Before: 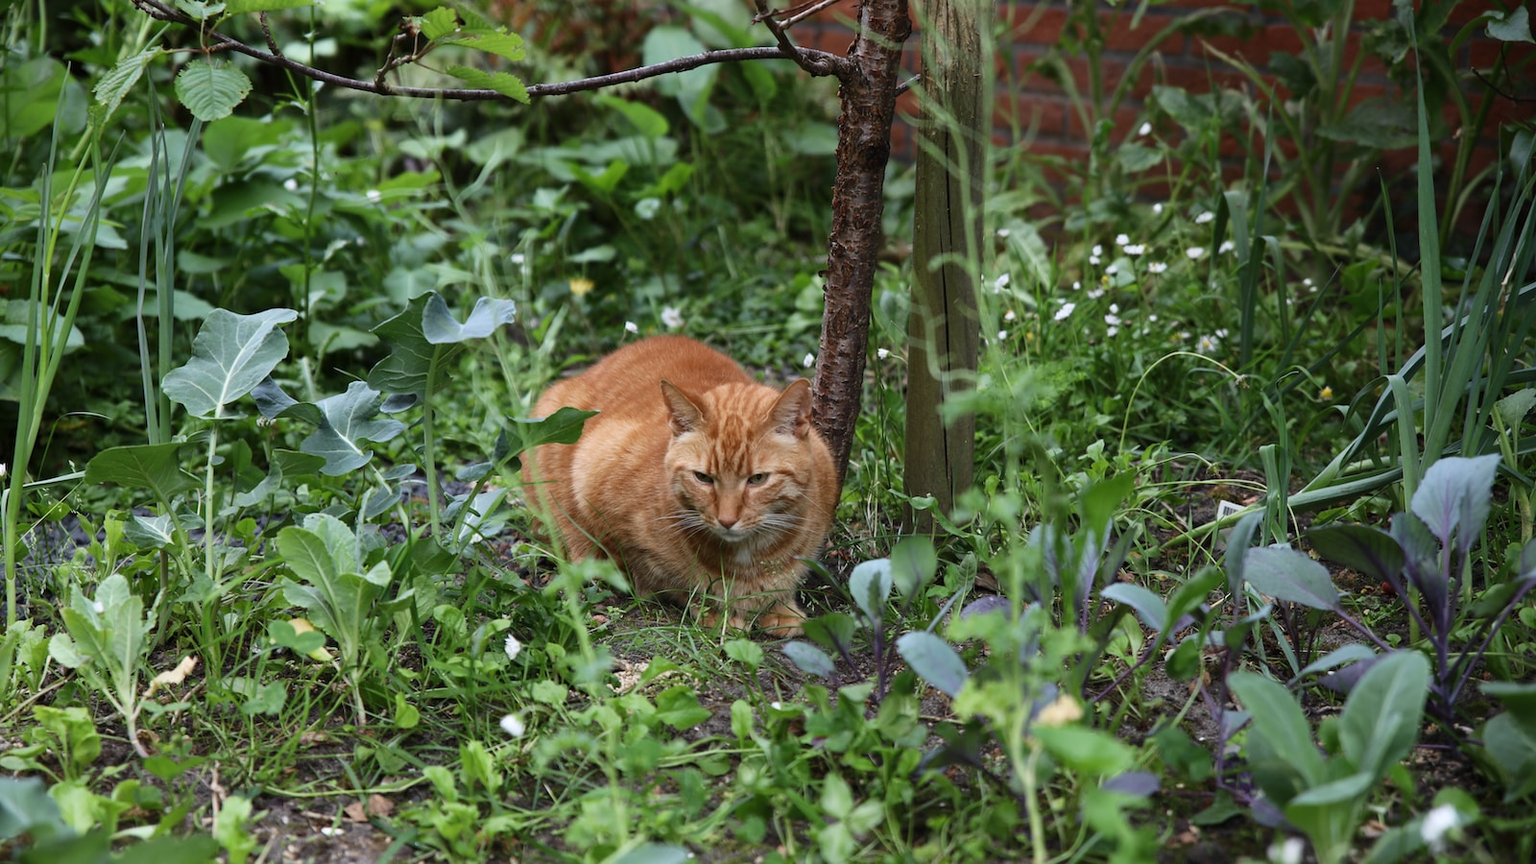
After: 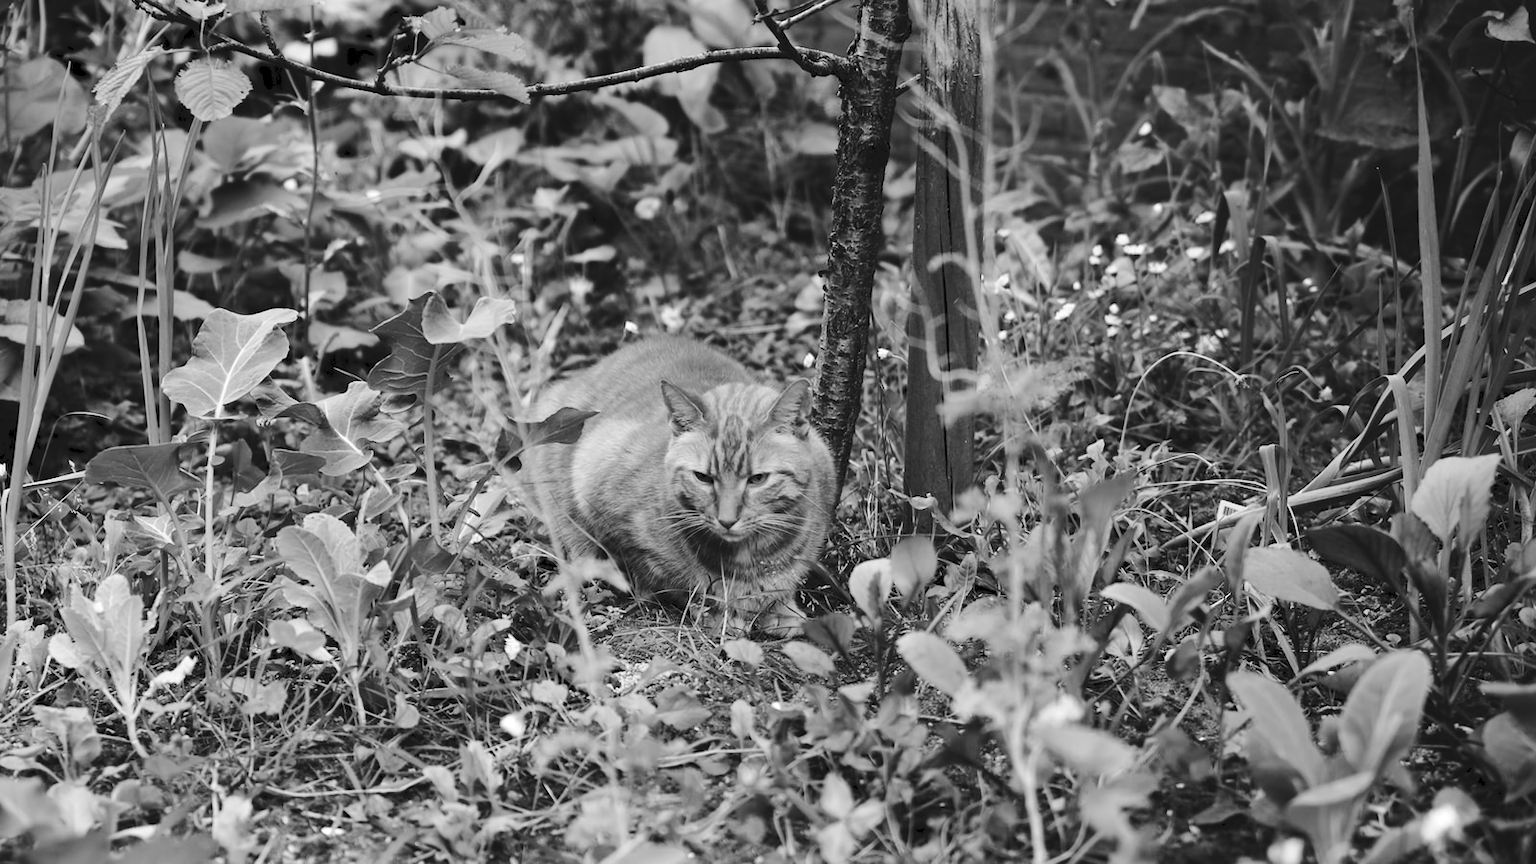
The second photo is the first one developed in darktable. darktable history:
contrast equalizer: y [[0.509, 0.517, 0.523, 0.523, 0.517, 0.509], [0.5 ×6], [0.5 ×6], [0 ×6], [0 ×6]]
tone curve: curves: ch0 [(0, 0) (0.003, 0.076) (0.011, 0.081) (0.025, 0.084) (0.044, 0.092) (0.069, 0.1) (0.1, 0.117) (0.136, 0.144) (0.177, 0.186) (0.224, 0.237) (0.277, 0.306) (0.335, 0.39) (0.399, 0.494) (0.468, 0.574) (0.543, 0.666) (0.623, 0.722) (0.709, 0.79) (0.801, 0.855) (0.898, 0.926) (1, 1)], preserve colors none
monochrome: on, module defaults
